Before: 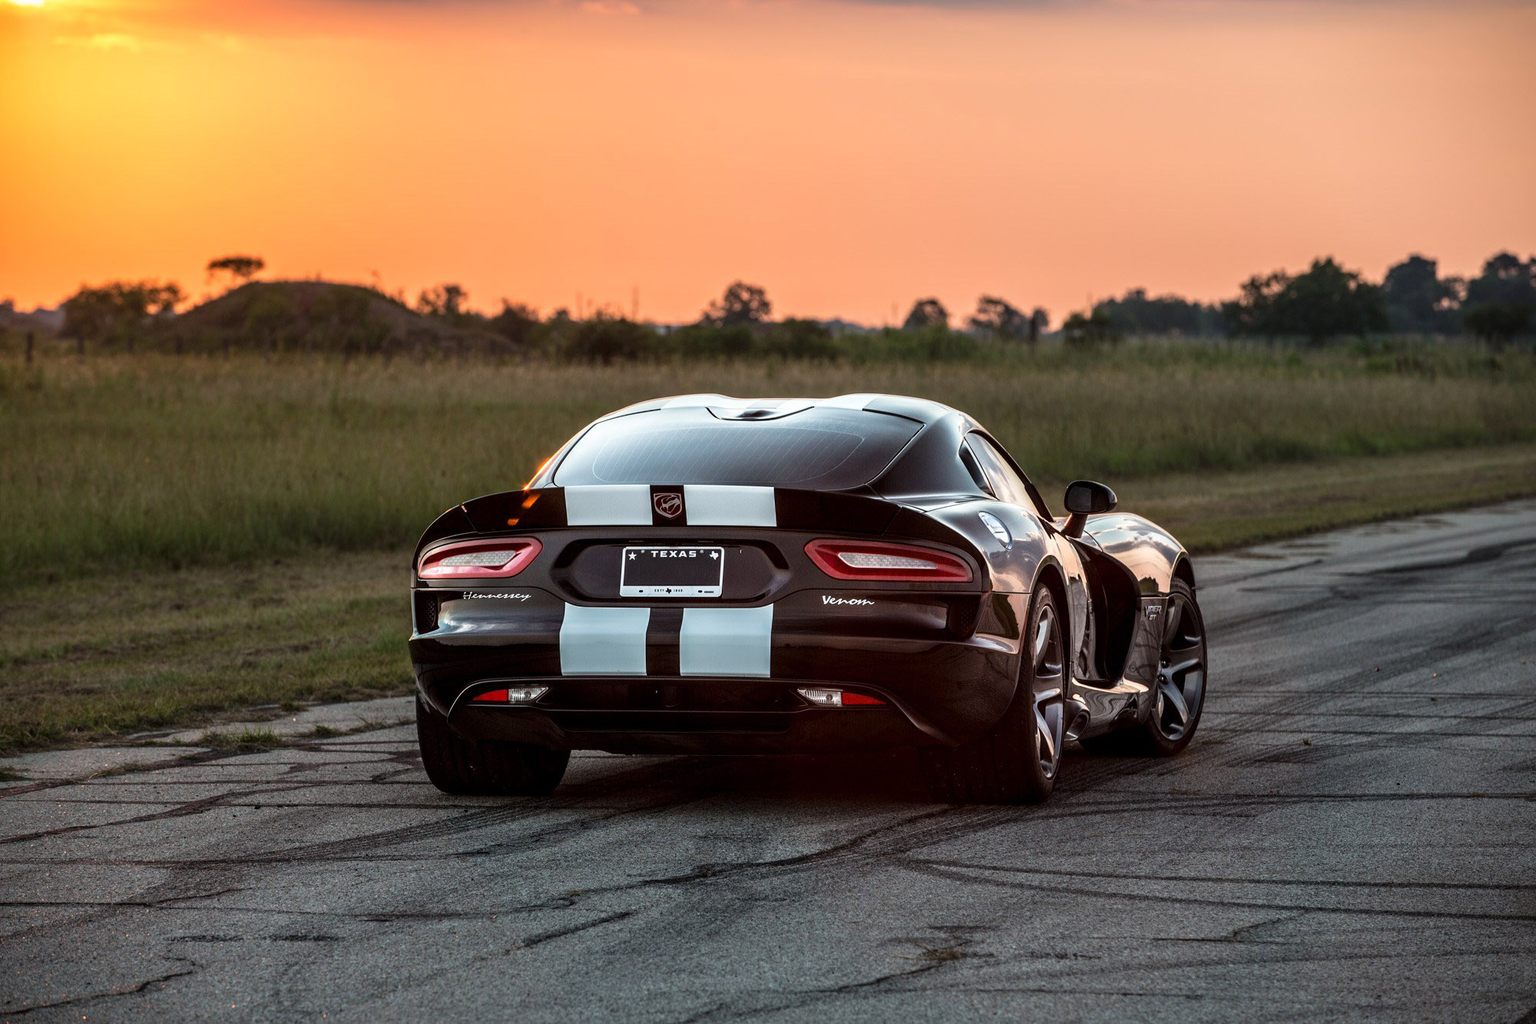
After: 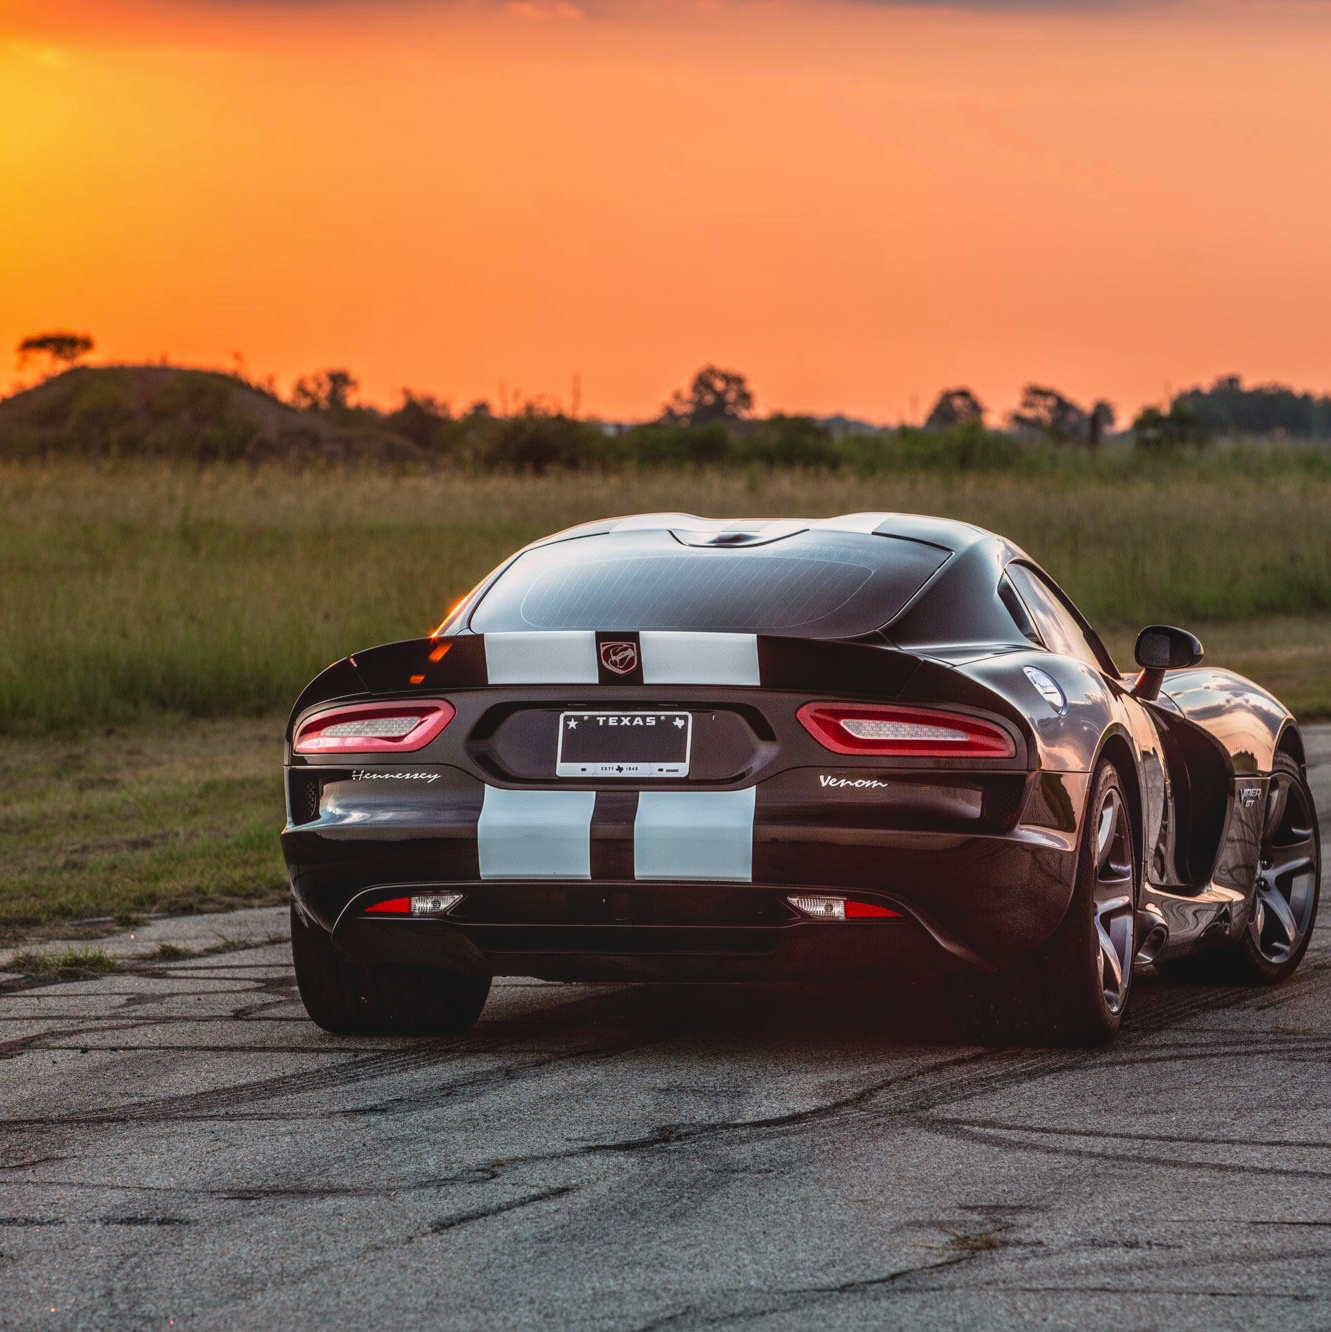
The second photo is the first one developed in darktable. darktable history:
crop and rotate: left 12.566%, right 20.87%
local contrast: detail 150%
contrast brightness saturation: contrast -0.272
color correction: highlights a* 3.41, highlights b* 2.22, saturation 1.22
base curve: curves: ch0 [(0, 0) (0.472, 0.455) (1, 1)]
